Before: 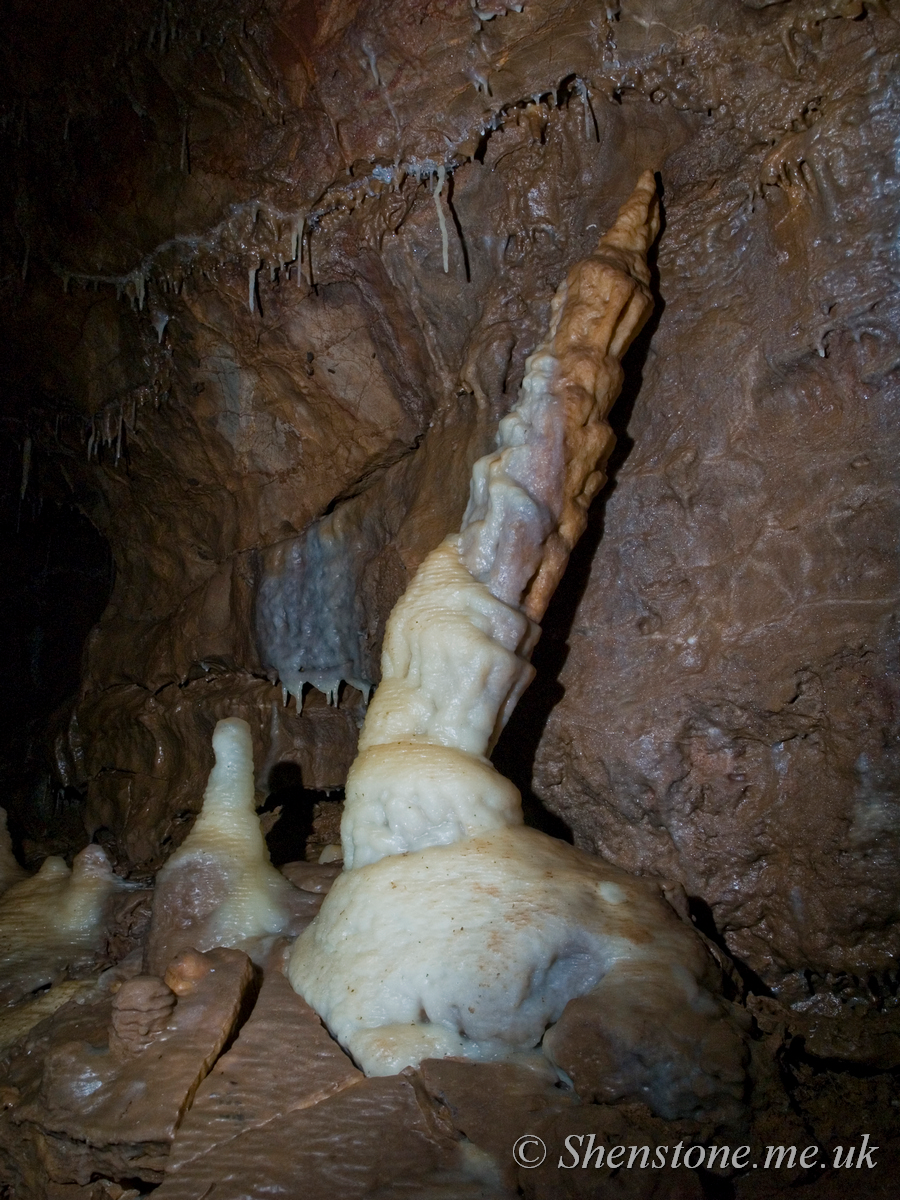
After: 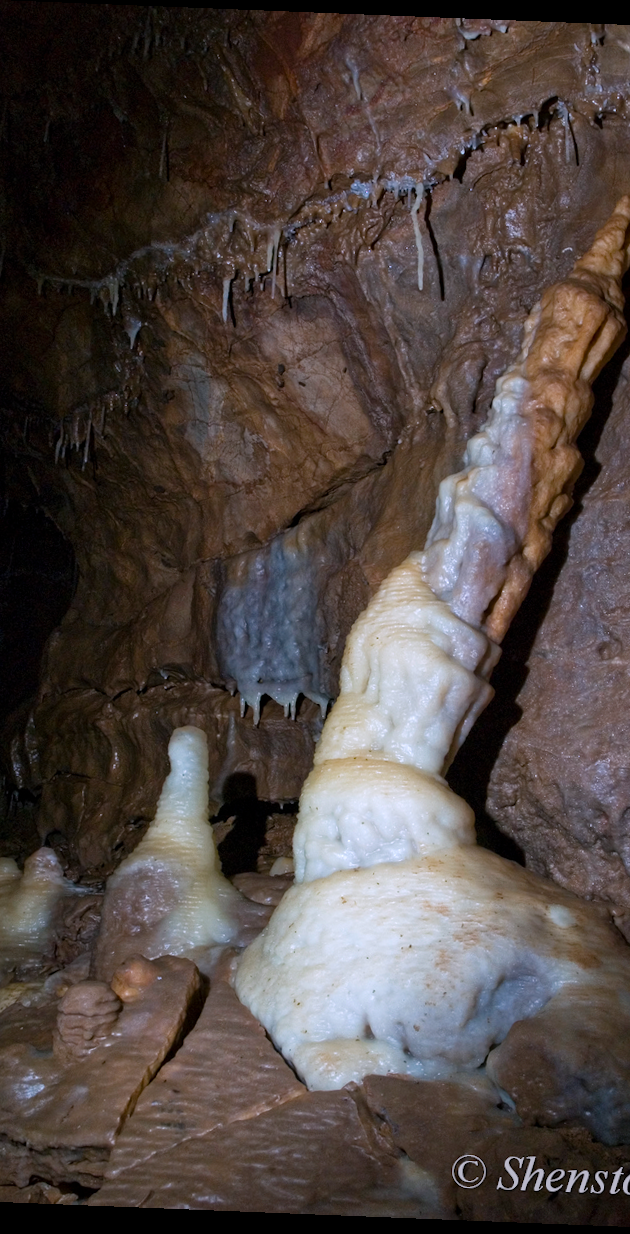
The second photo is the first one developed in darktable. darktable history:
rotate and perspective: rotation 2.27°, automatic cropping off
crop and rotate: left 6.617%, right 26.717%
white balance: red 1.004, blue 1.096
levels: mode automatic
